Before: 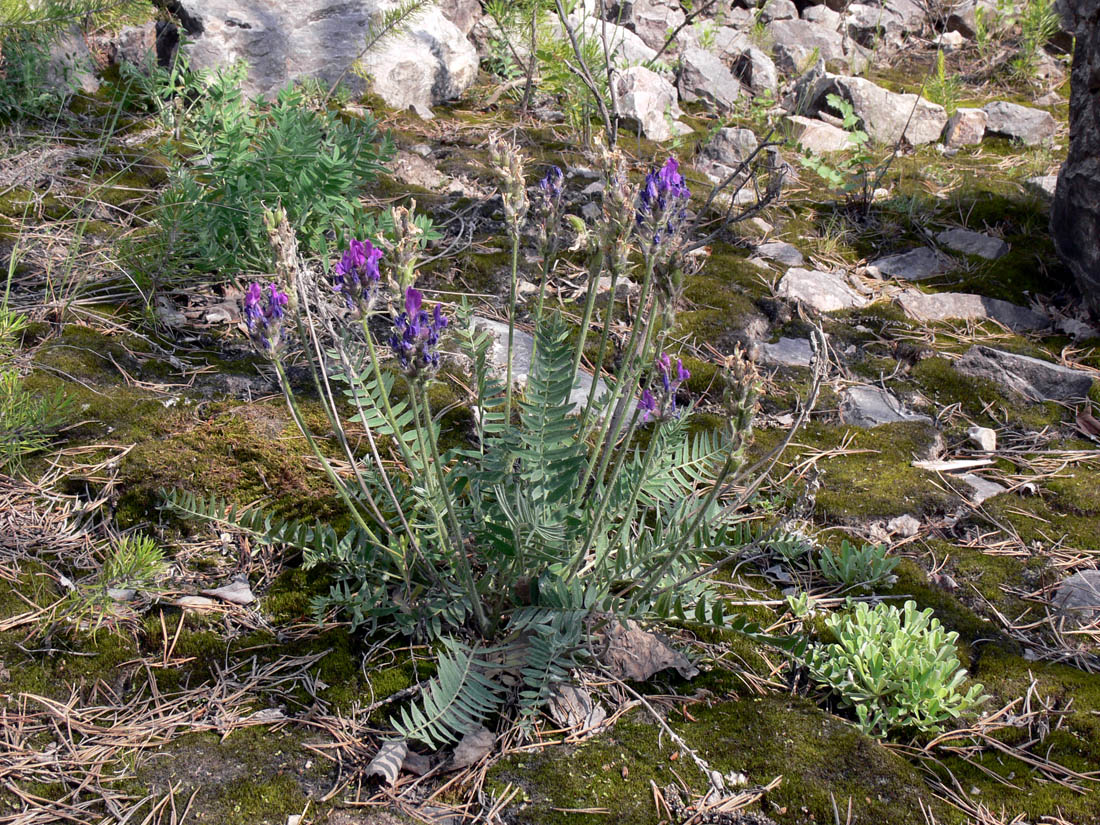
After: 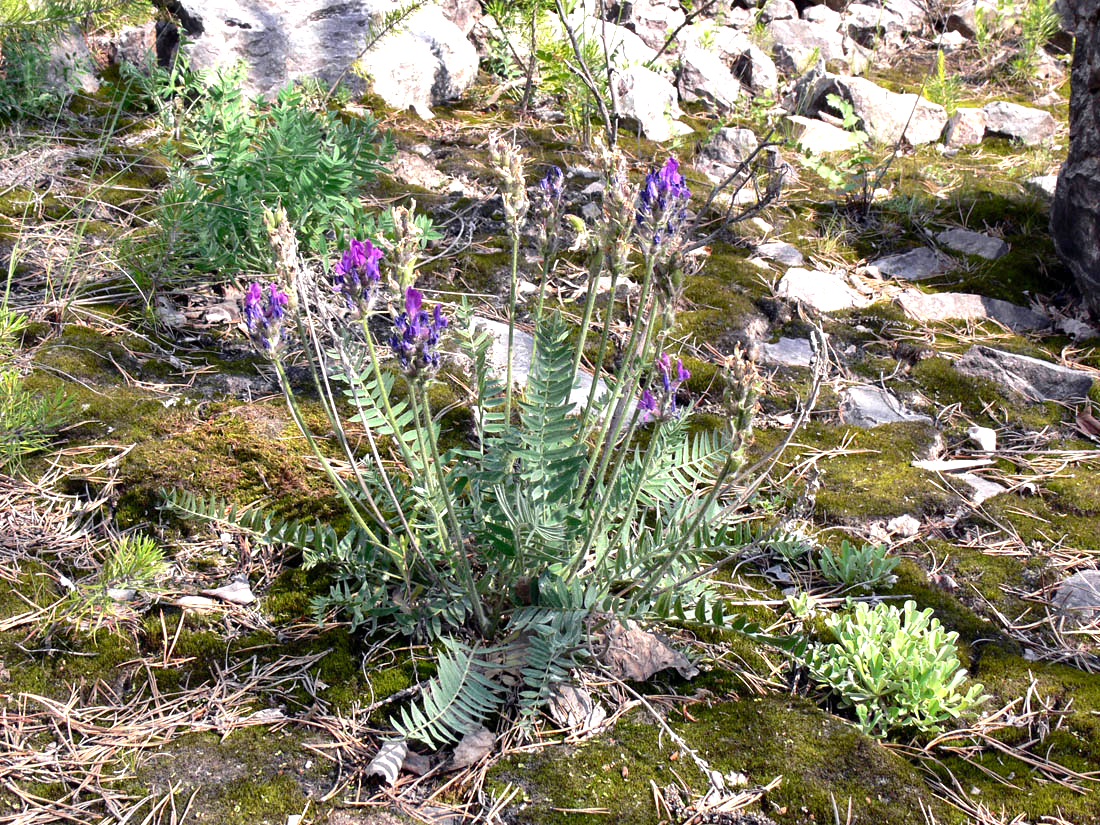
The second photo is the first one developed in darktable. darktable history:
shadows and highlights: radius 133, soften with gaussian
levels: levels [0, 0.394, 0.787]
